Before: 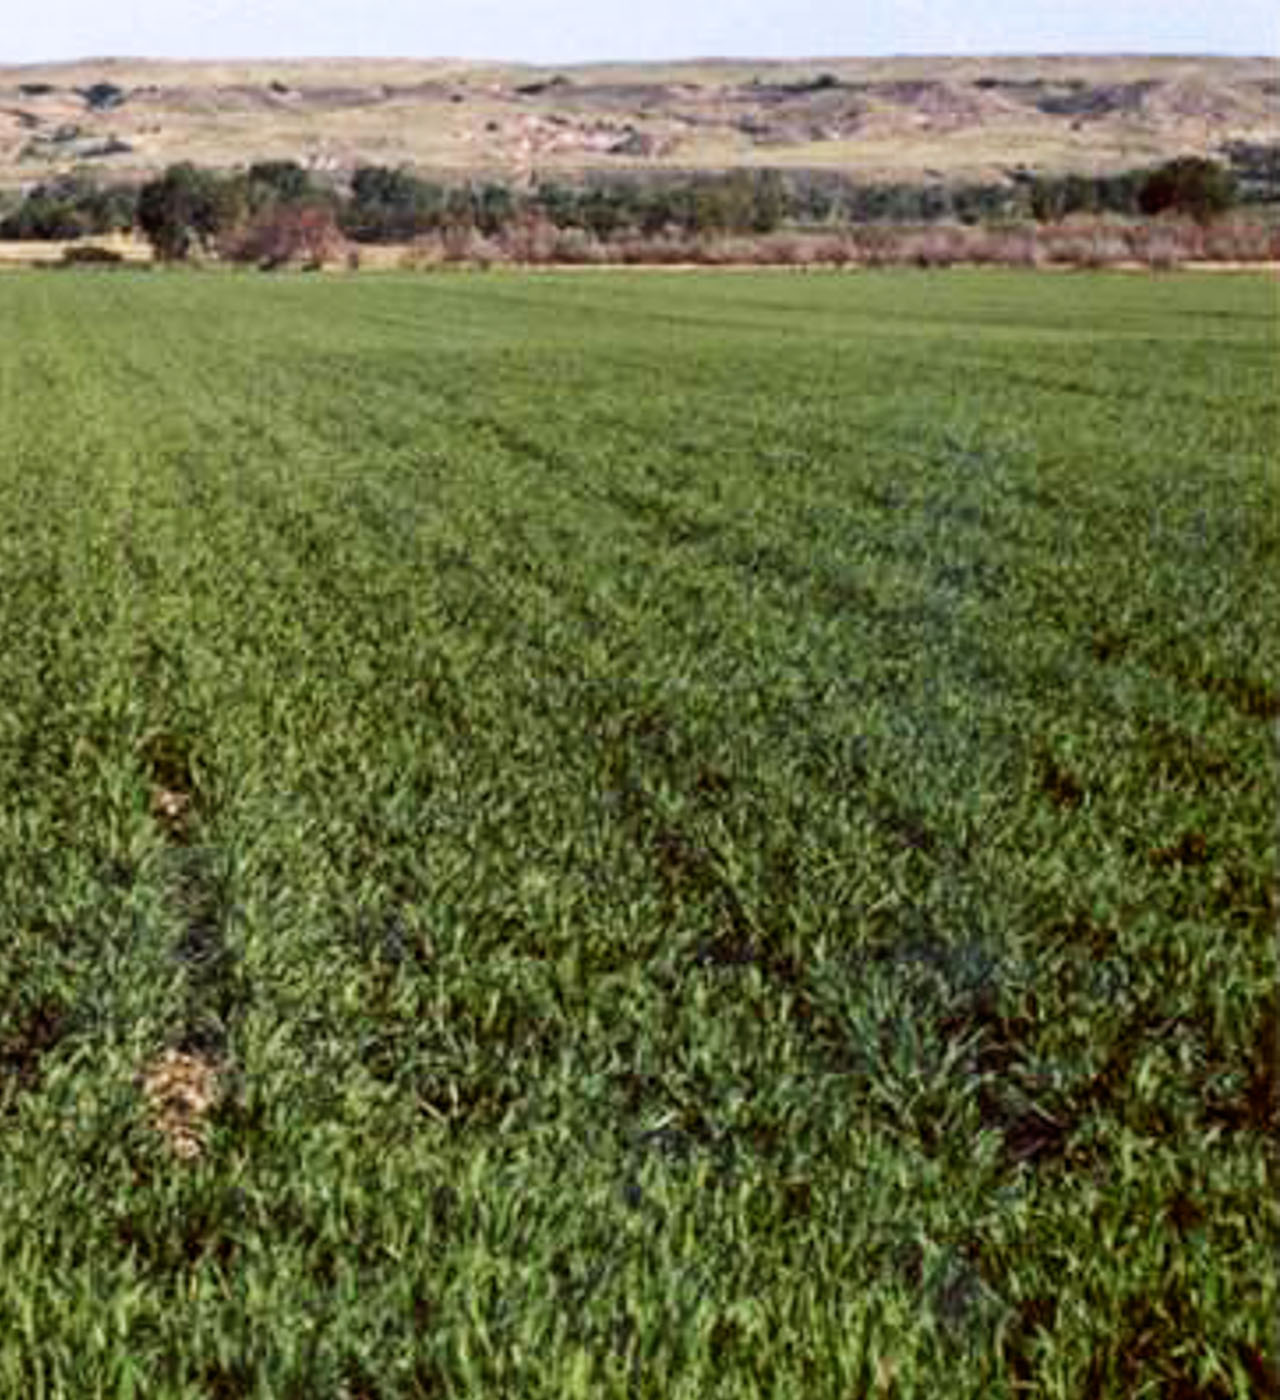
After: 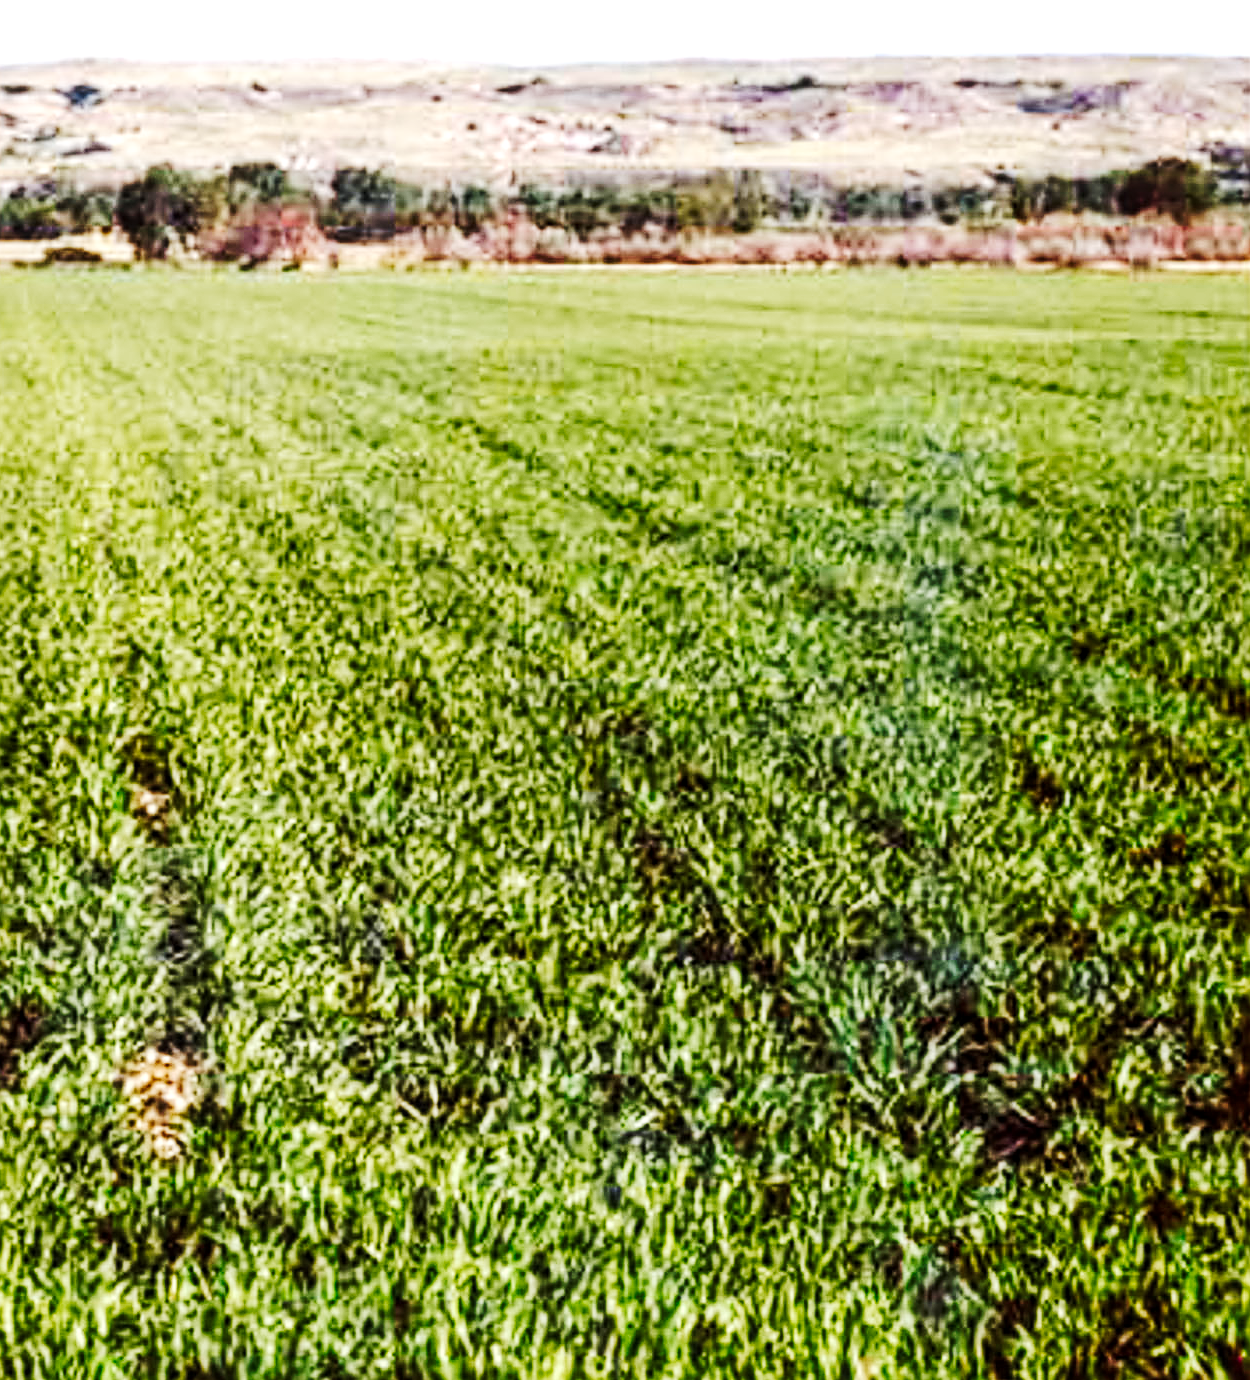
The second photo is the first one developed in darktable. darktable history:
tone curve: curves: ch0 [(0, 0) (0.003, 0.005) (0.011, 0.011) (0.025, 0.02) (0.044, 0.03) (0.069, 0.041) (0.1, 0.062) (0.136, 0.089) (0.177, 0.135) (0.224, 0.189) (0.277, 0.259) (0.335, 0.373) (0.399, 0.499) (0.468, 0.622) (0.543, 0.724) (0.623, 0.807) (0.709, 0.868) (0.801, 0.916) (0.898, 0.964) (1, 1)], preserve colors none
local contrast: on, module defaults
crop and rotate: left 1.575%, right 0.754%, bottom 1.395%
sharpen: on, module defaults
exposure: black level correction 0, exposure 0.5 EV, compensate highlight preservation false
